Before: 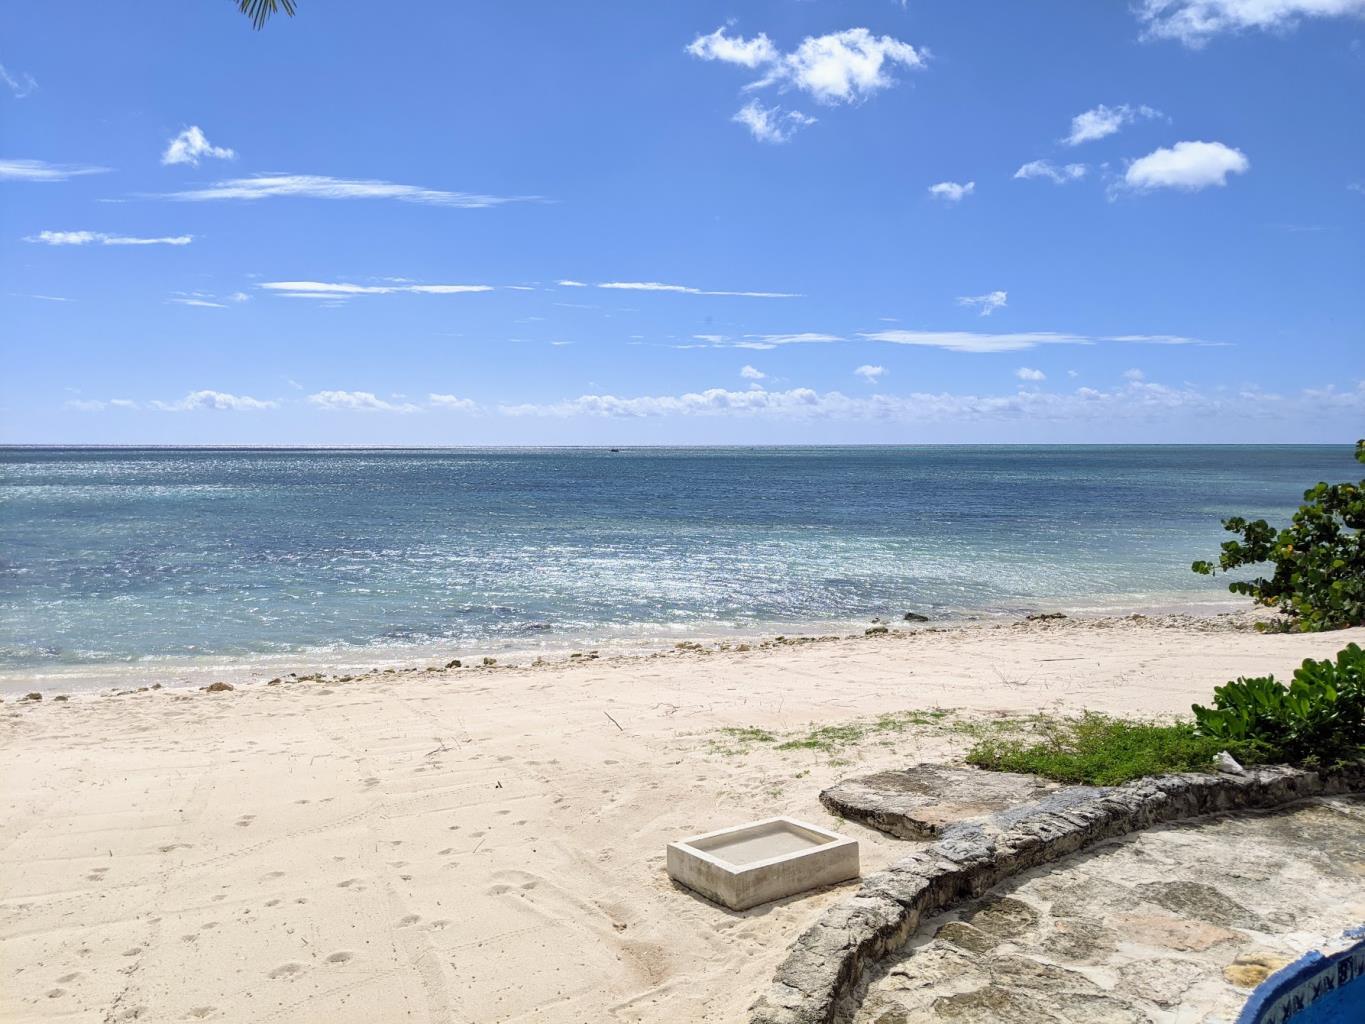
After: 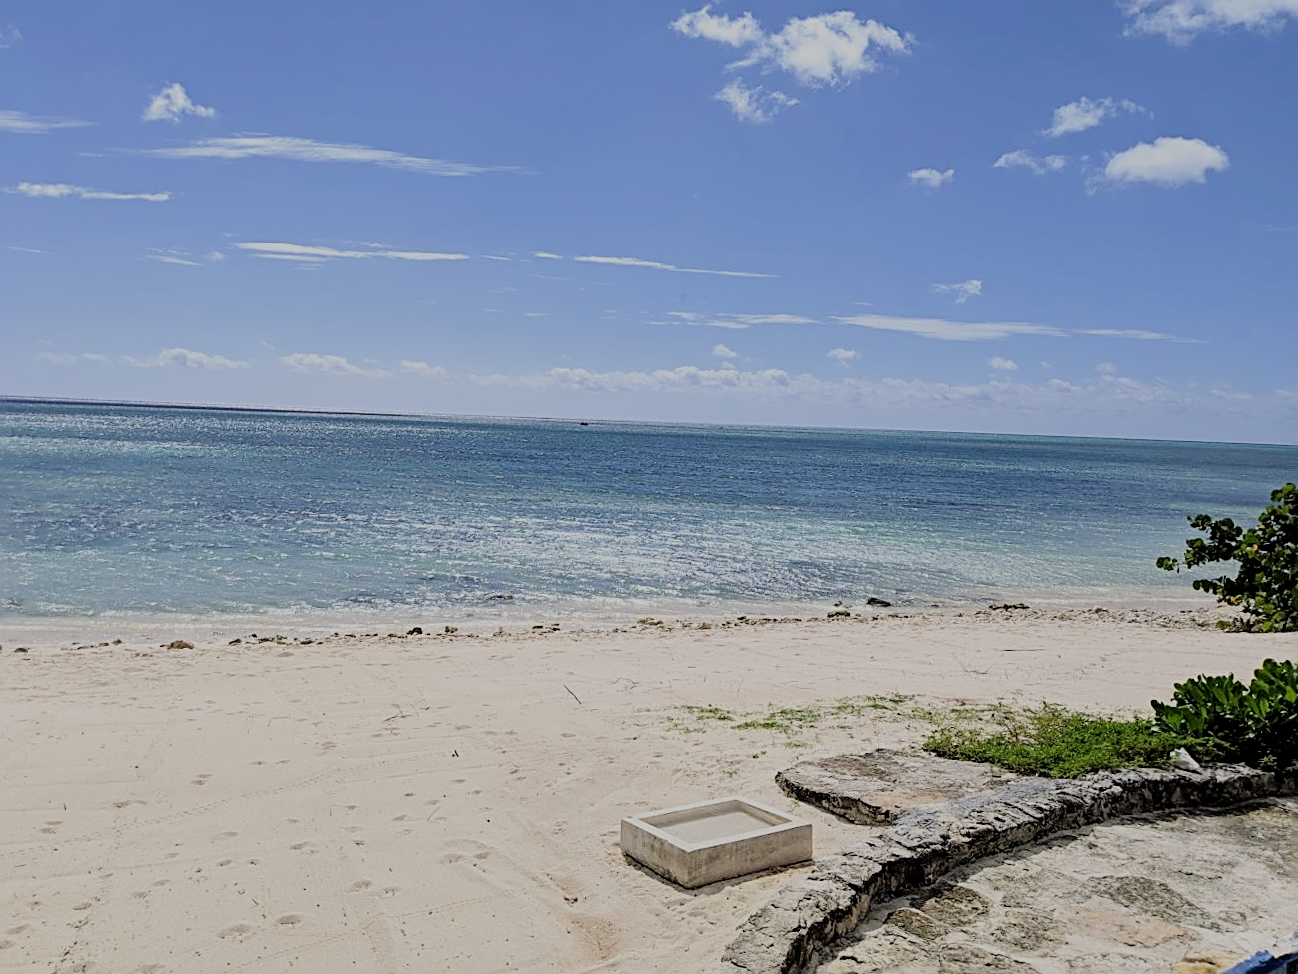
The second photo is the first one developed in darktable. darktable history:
crop and rotate: angle -2.23°
sharpen: radius 2.559, amount 0.636
exposure: exposure -0.145 EV, compensate highlight preservation false
filmic rgb: black relative exposure -6.09 EV, white relative exposure 6.94 EV, hardness 2.24
